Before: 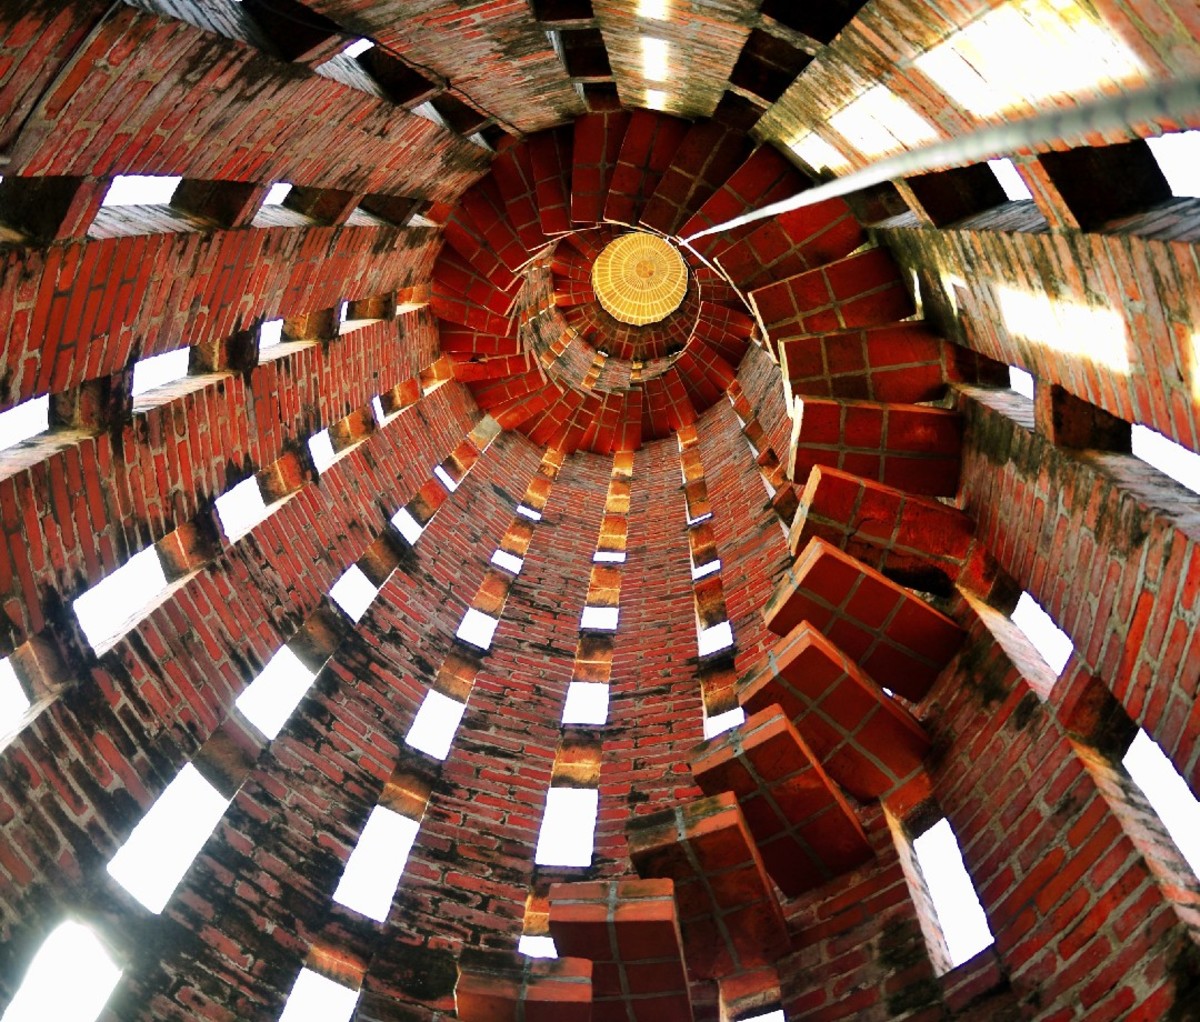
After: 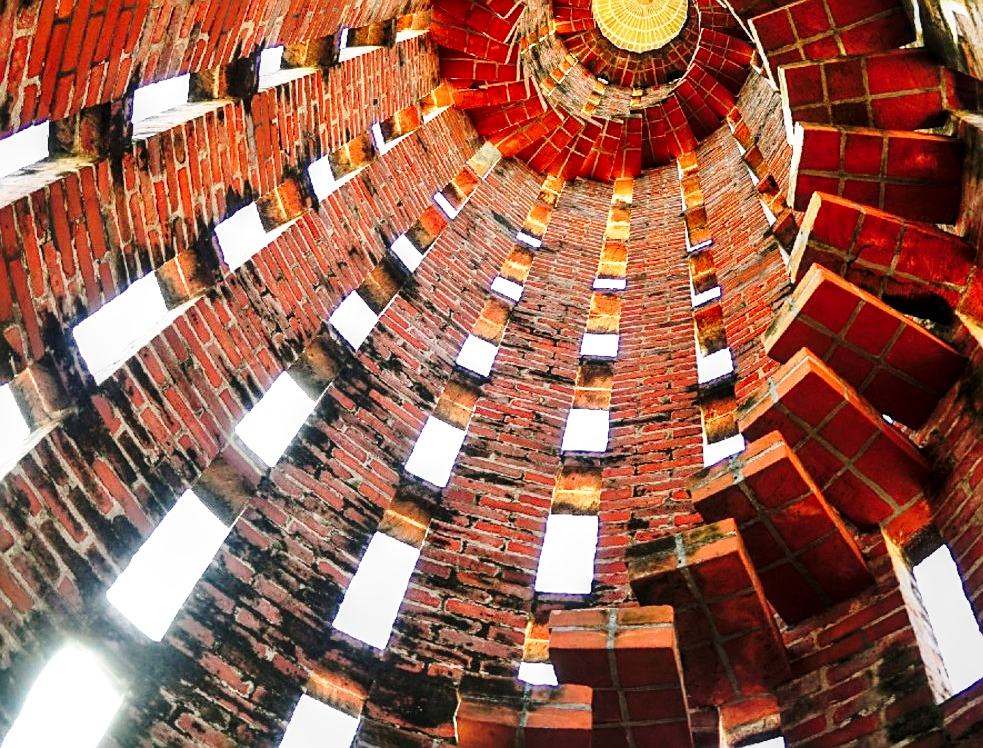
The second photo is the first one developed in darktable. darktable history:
local contrast: on, module defaults
crop: top 26.721%, right 18.005%
sharpen: on, module defaults
contrast brightness saturation: saturation -0.063
base curve: curves: ch0 [(0, 0) (0.028, 0.03) (0.121, 0.232) (0.46, 0.748) (0.859, 0.968) (1, 1)], preserve colors none
